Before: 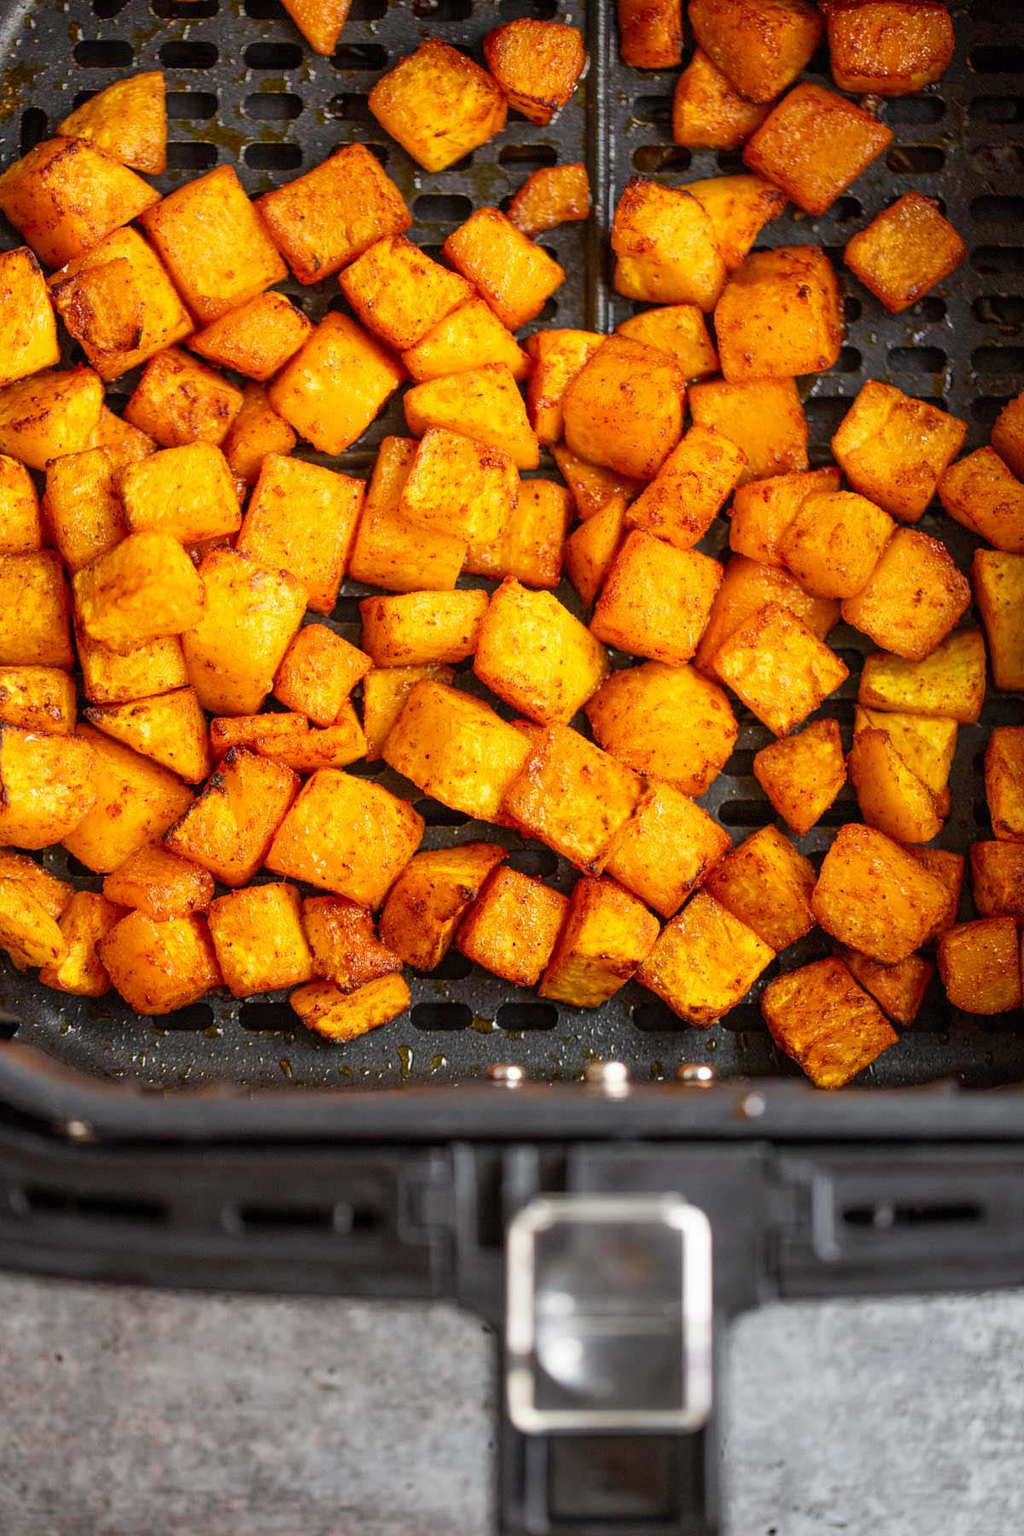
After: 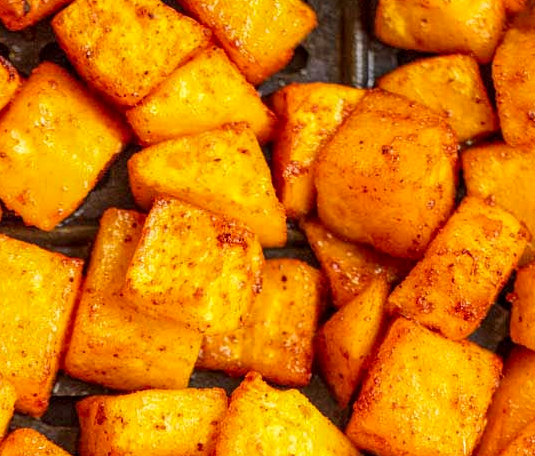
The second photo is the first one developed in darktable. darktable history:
crop: left 28.806%, top 16.848%, right 26.587%, bottom 57.766%
local contrast: on, module defaults
color correction: highlights a* -1, highlights b* 4.57, shadows a* 3.57
